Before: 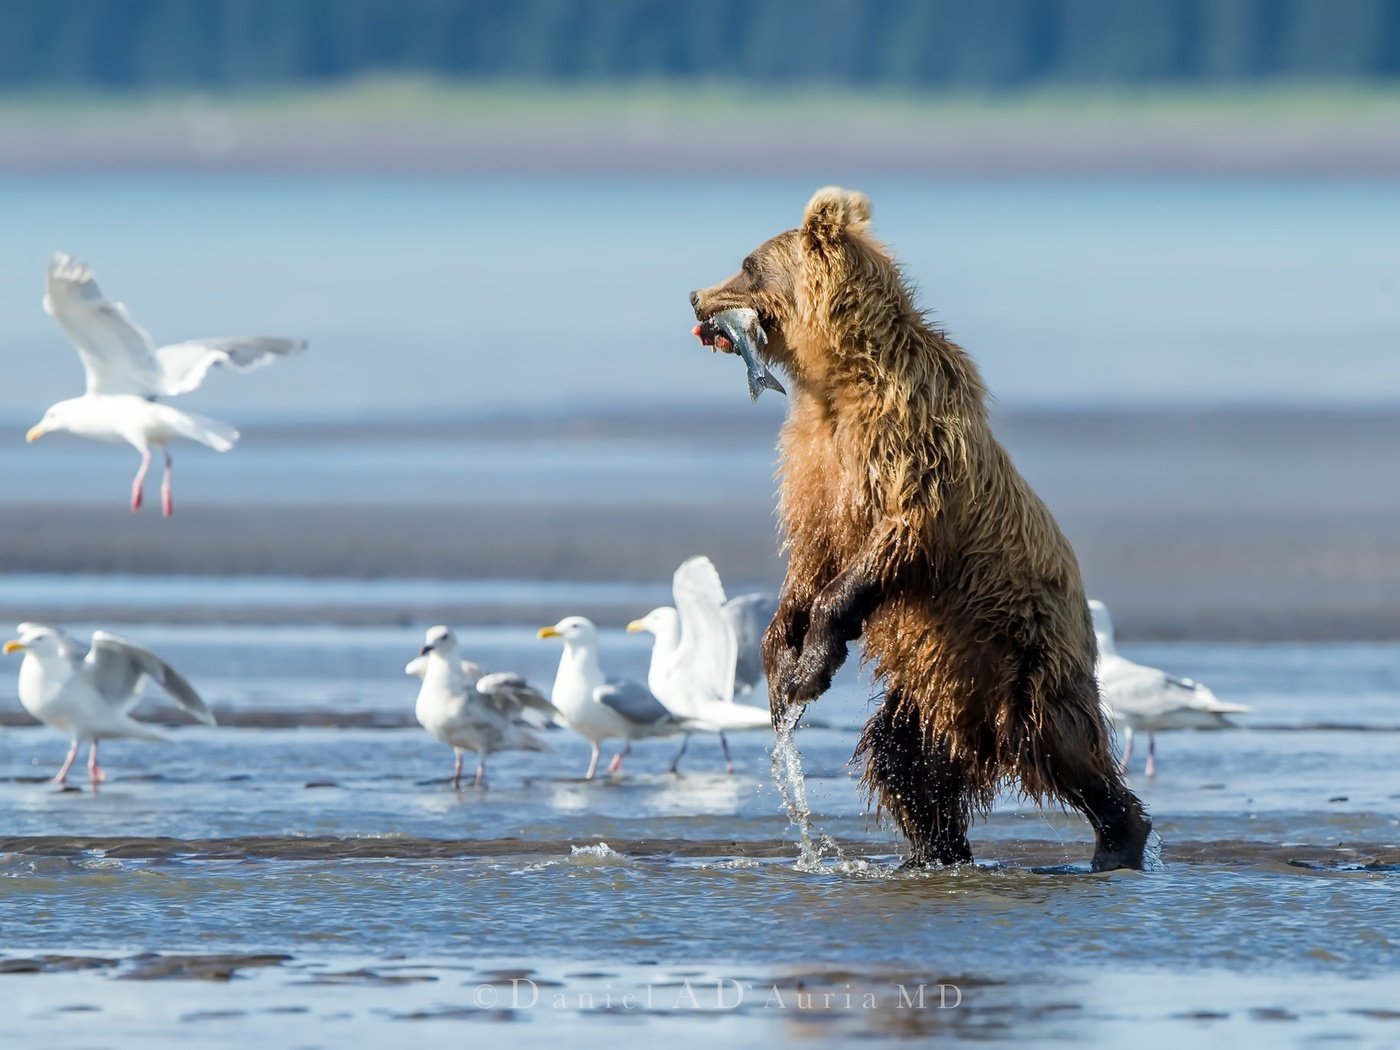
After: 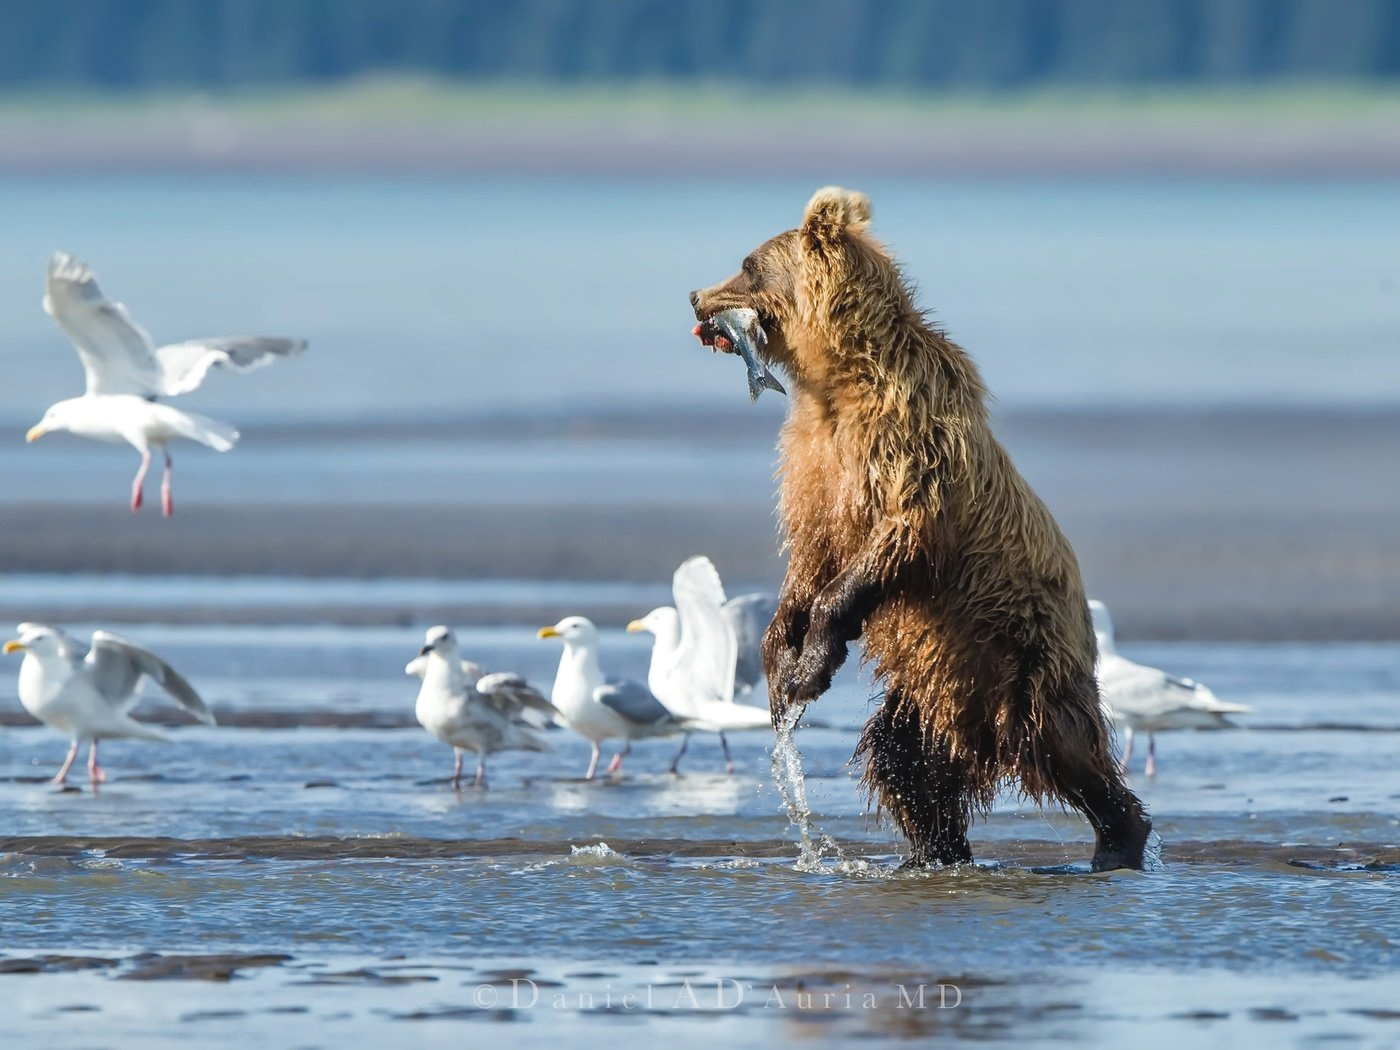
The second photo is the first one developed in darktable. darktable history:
exposure: black level correction -0.004, exposure 0.057 EV, compensate highlight preservation false
shadows and highlights: low approximation 0.01, soften with gaussian
